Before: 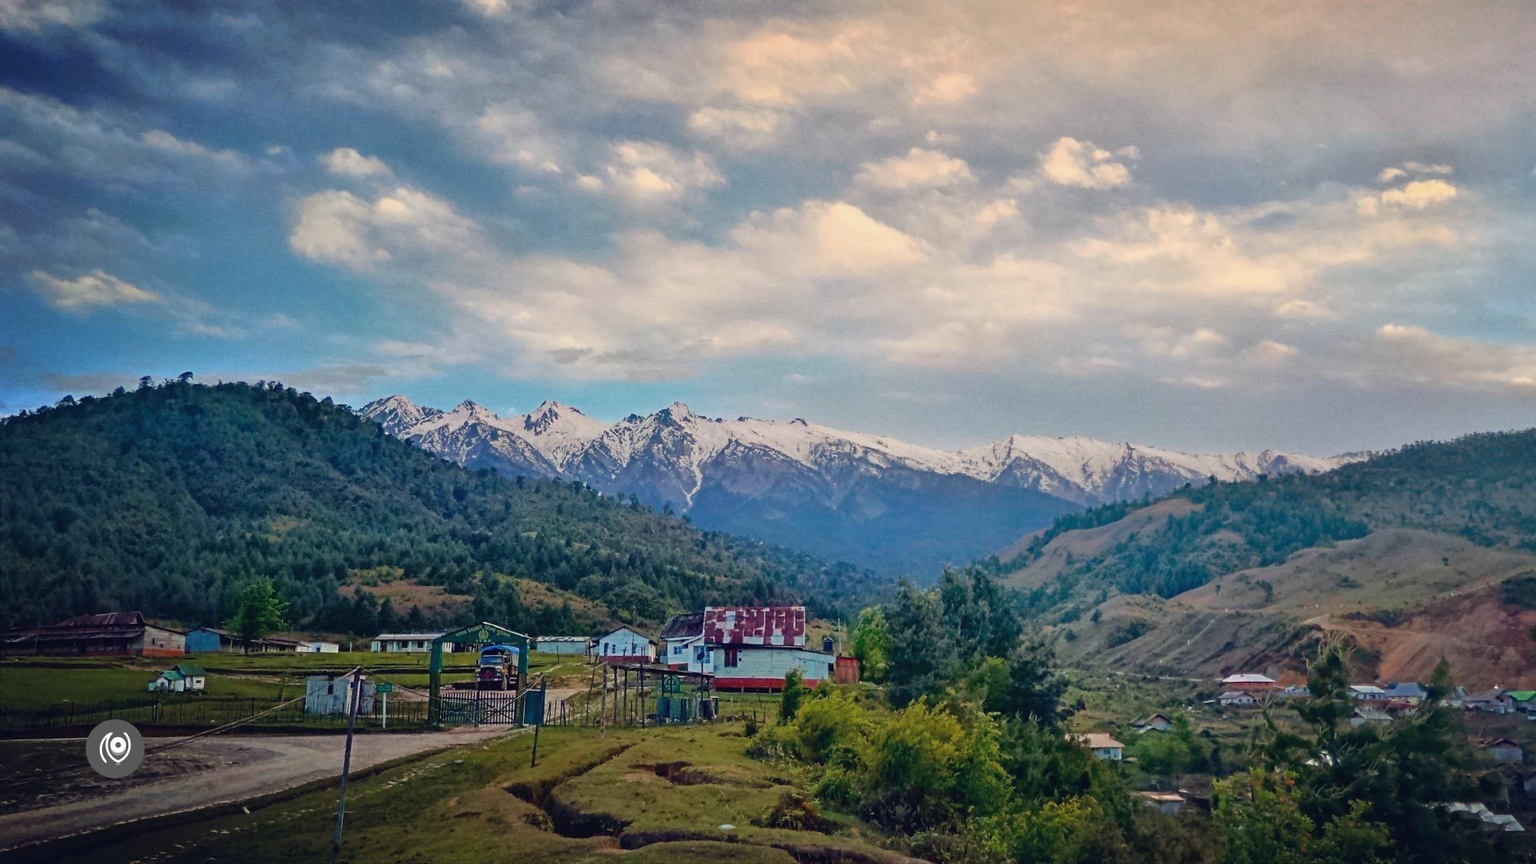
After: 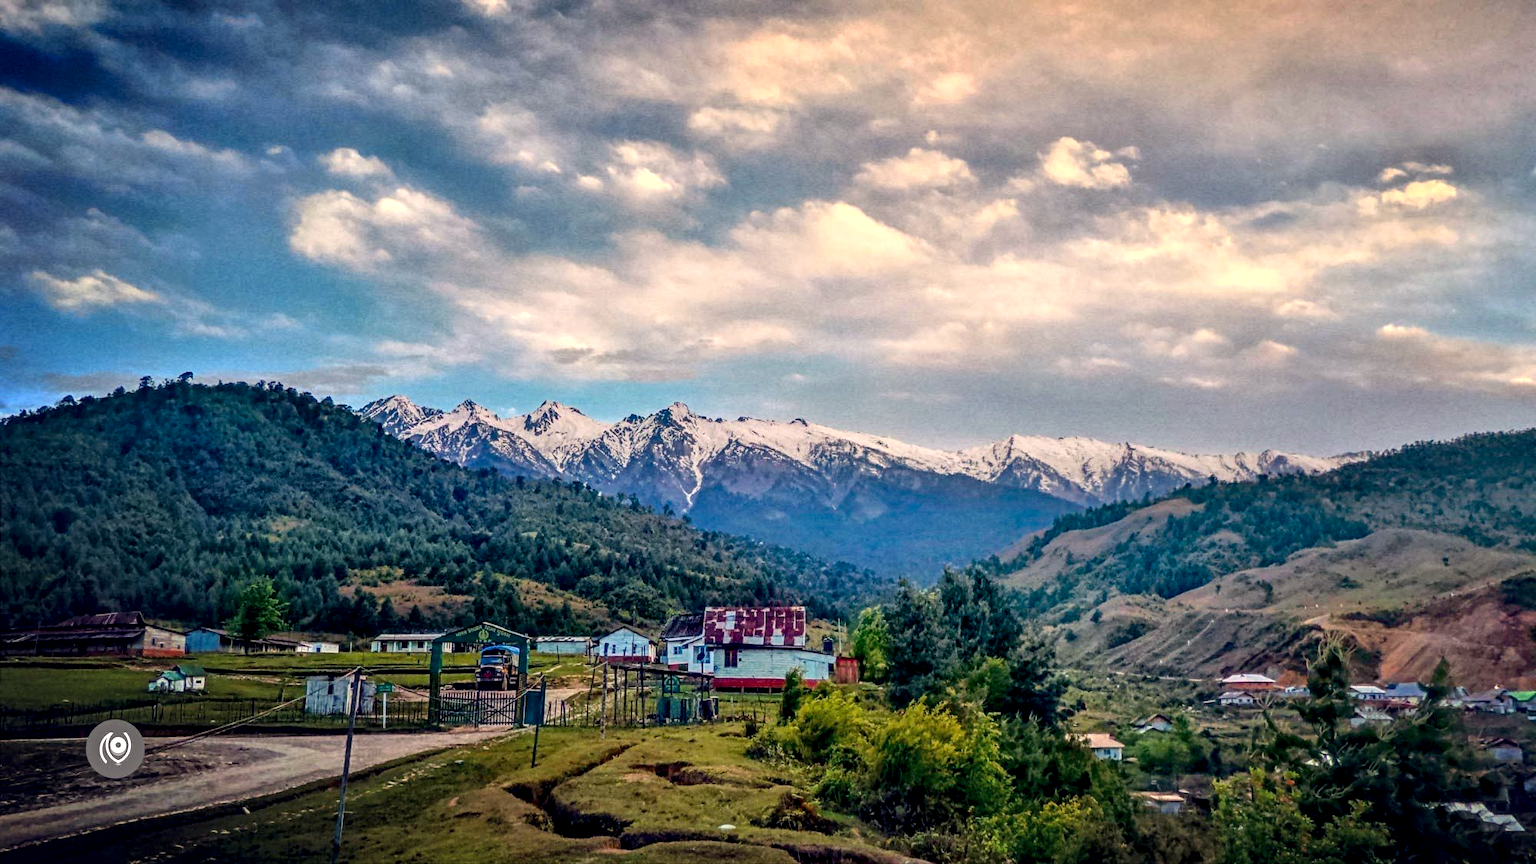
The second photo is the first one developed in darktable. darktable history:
local contrast: highlights 7%, shadows 36%, detail 184%, midtone range 0.473
color correction: highlights a* 3.21, highlights b* 2.18, saturation 1.24
